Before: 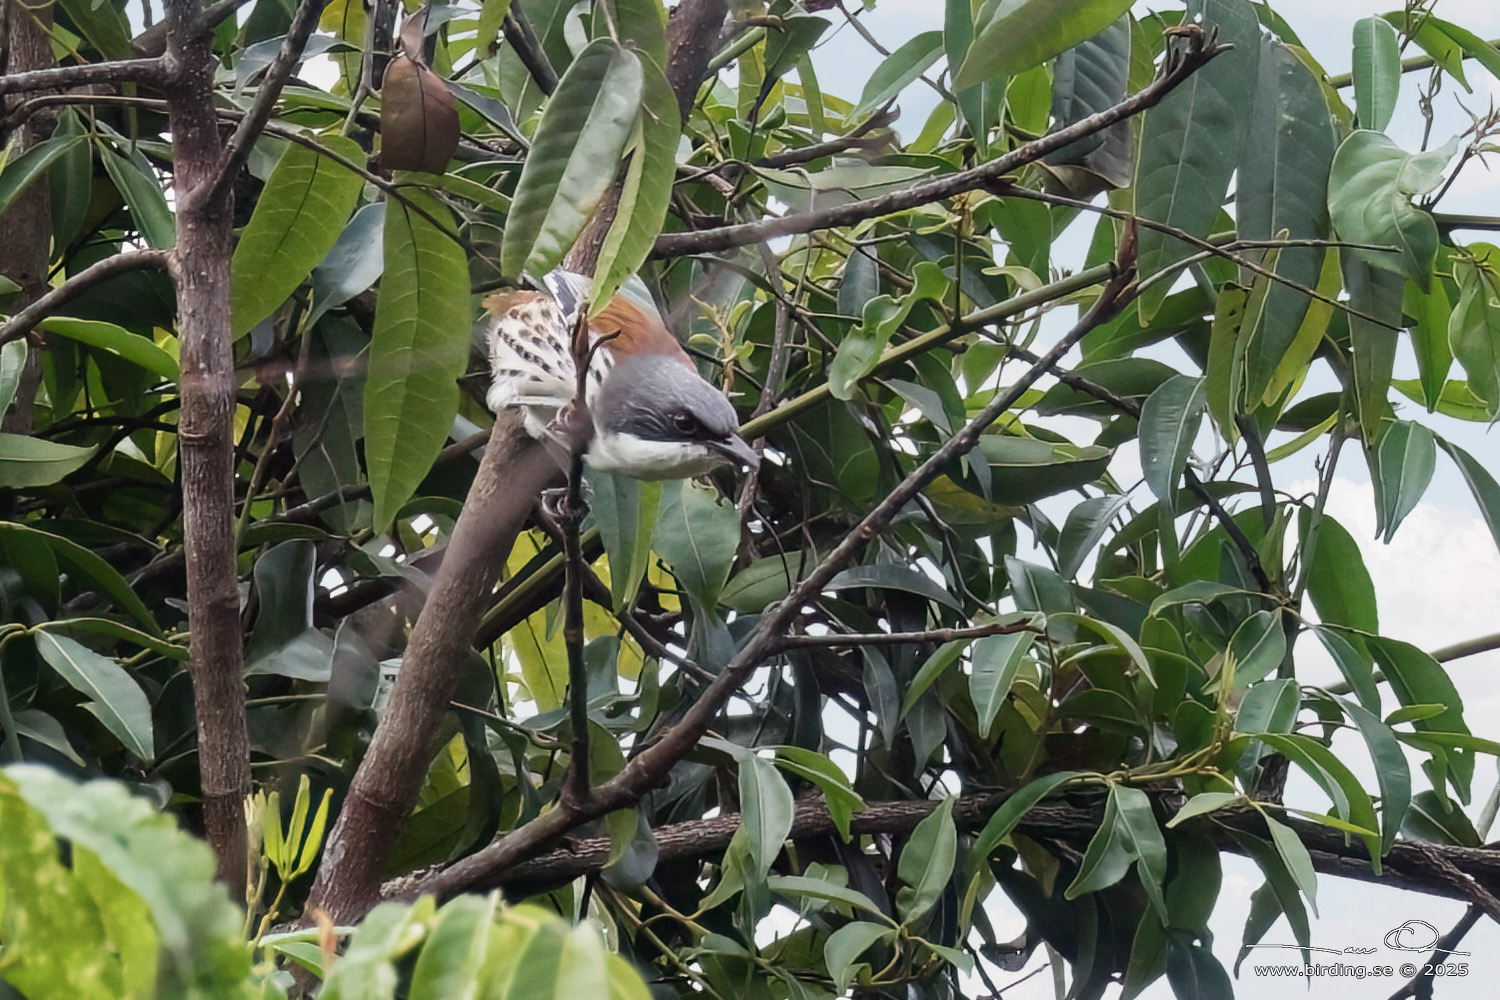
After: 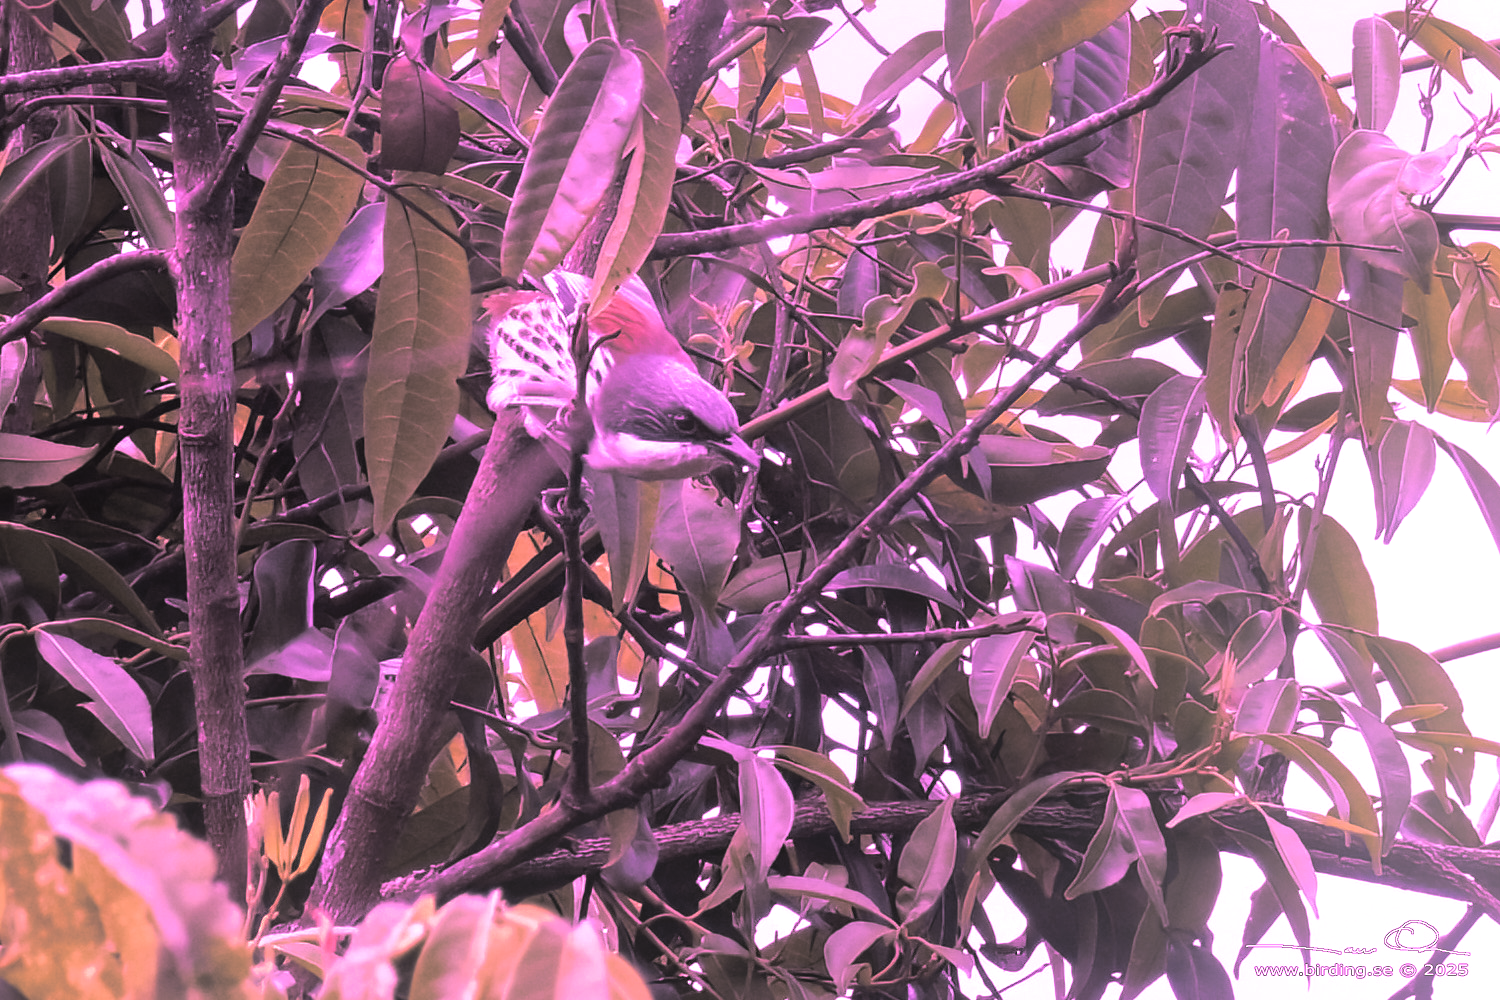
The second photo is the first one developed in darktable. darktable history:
color calibration: illuminant custom, x 0.261, y 0.521, temperature 7054.11 K
split-toning: shadows › hue 43.2°, shadows › saturation 0, highlights › hue 50.4°, highlights › saturation 1
bloom: size 40%
